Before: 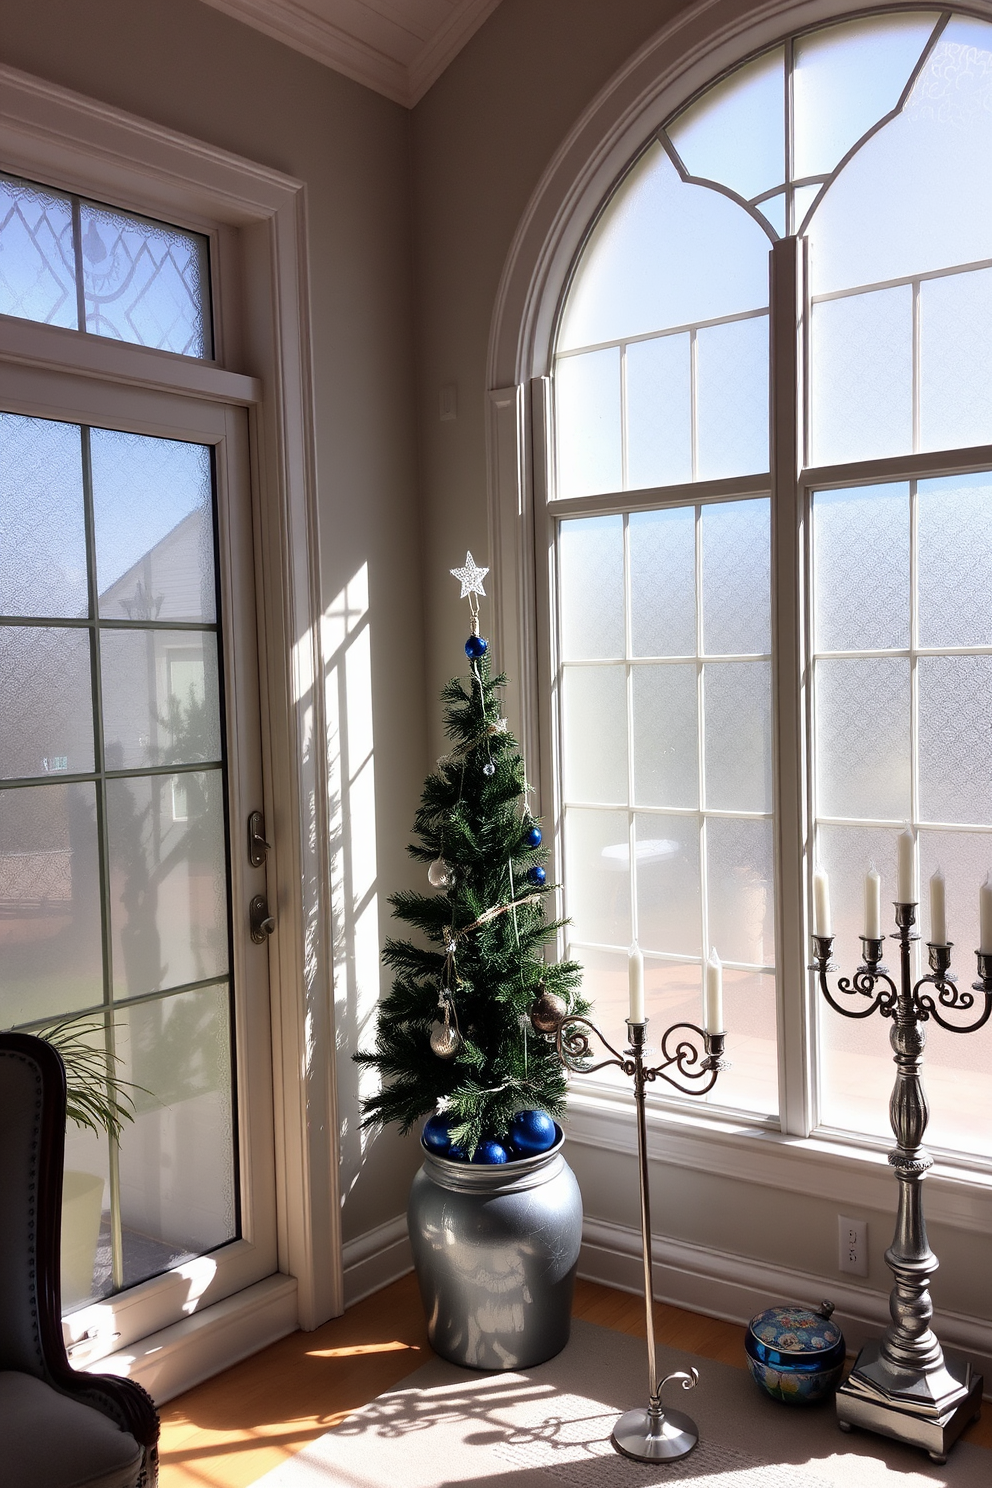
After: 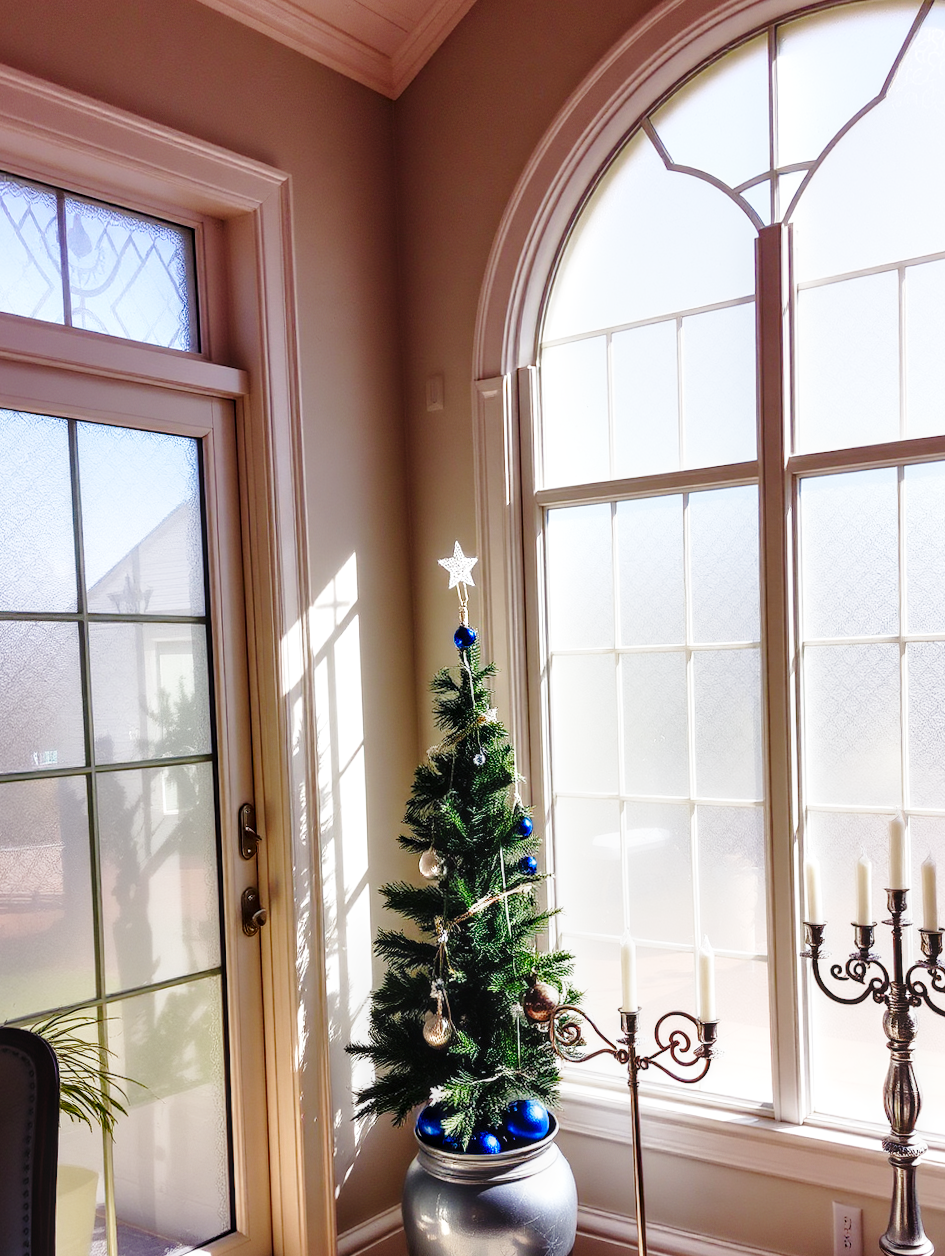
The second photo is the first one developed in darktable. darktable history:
local contrast: on, module defaults
crop and rotate: angle 0.551°, left 0.366%, right 2.918%, bottom 14.358%
base curve: curves: ch0 [(0, 0) (0.028, 0.03) (0.121, 0.232) (0.46, 0.748) (0.859, 0.968) (1, 1)], preserve colors none
color balance rgb: shadows lift › chroma 2.97%, shadows lift › hue 278.02°, linear chroma grading › global chroma 10.494%, perceptual saturation grading › global saturation 40.403%, perceptual saturation grading › highlights -50.435%, perceptual saturation grading › shadows 30.544%
